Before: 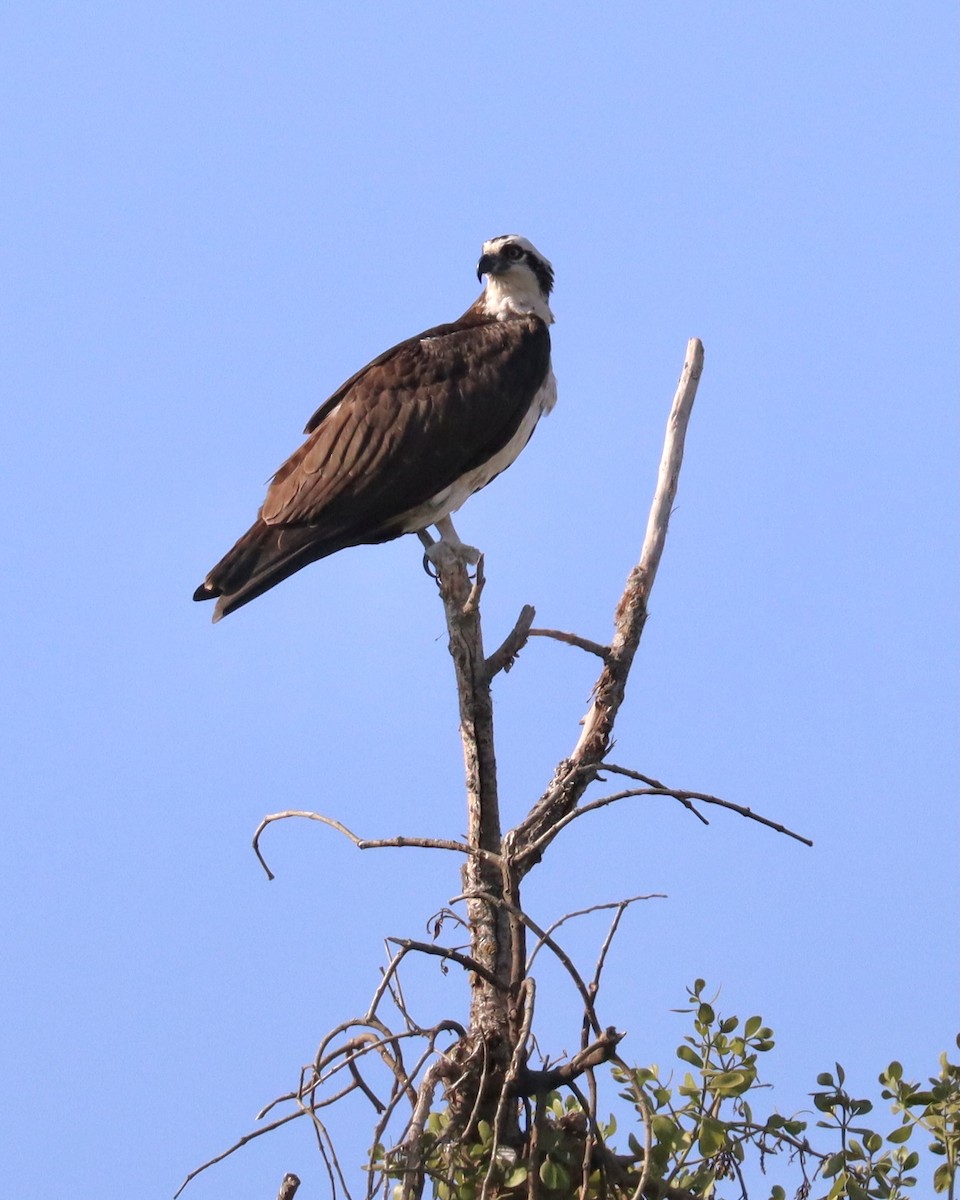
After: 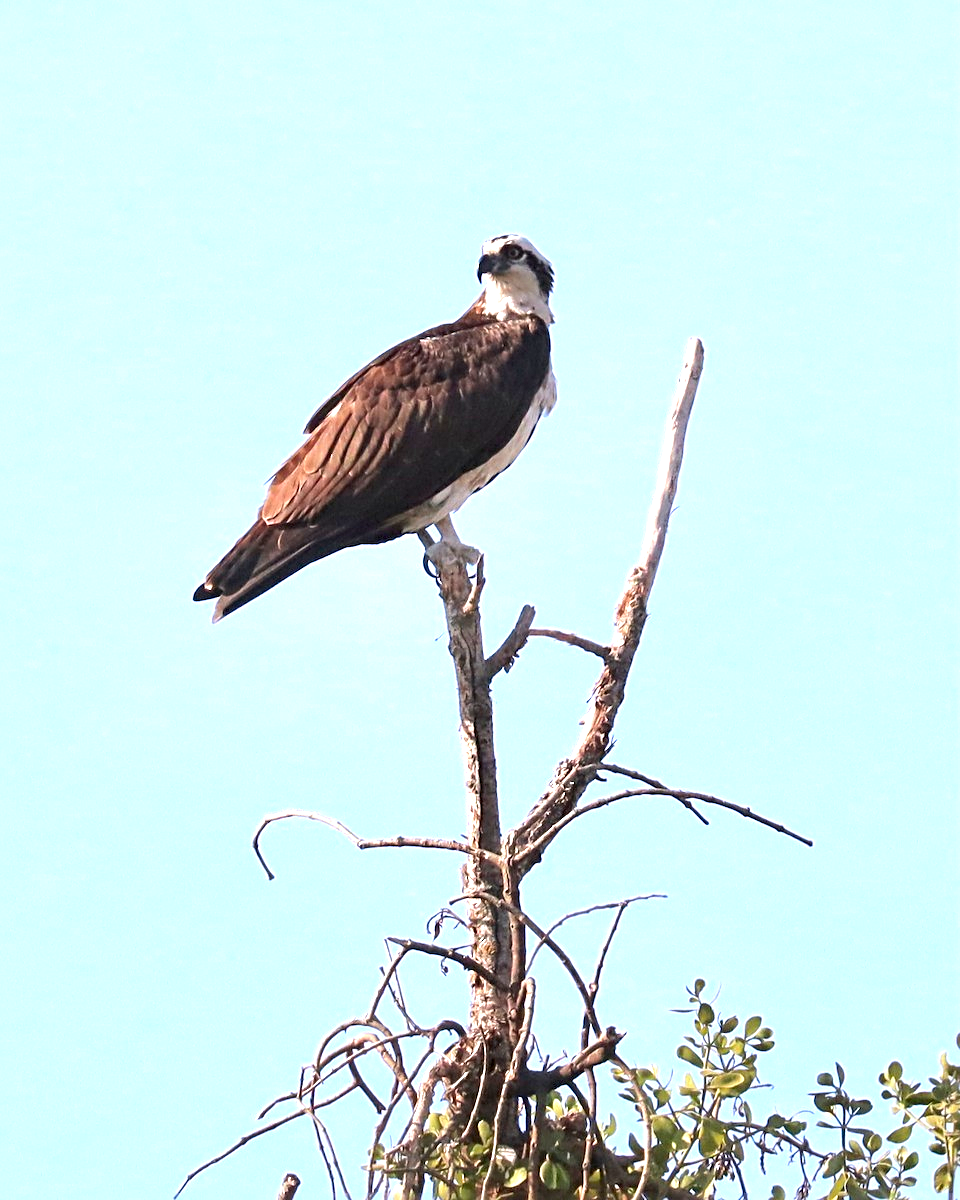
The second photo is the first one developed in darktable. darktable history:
sharpen: radius 2.767
exposure: black level correction 0.001, exposure 1.116 EV, compensate highlight preservation false
